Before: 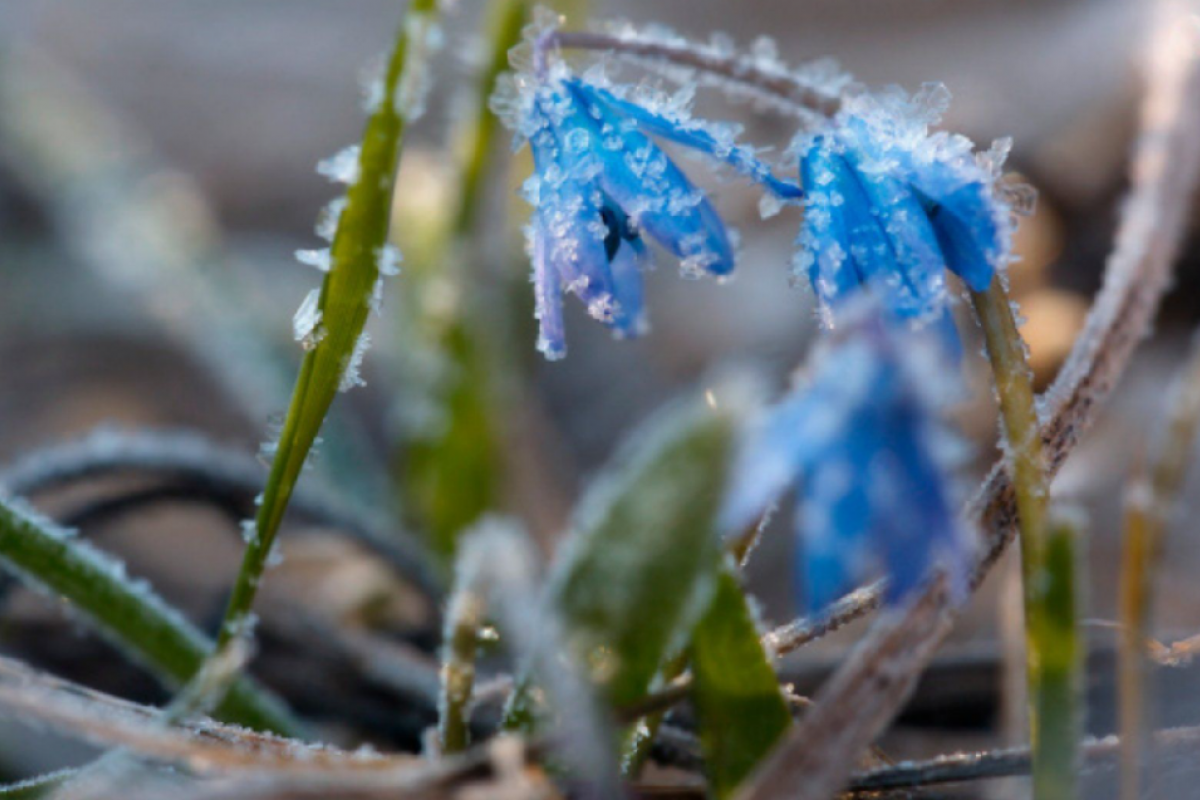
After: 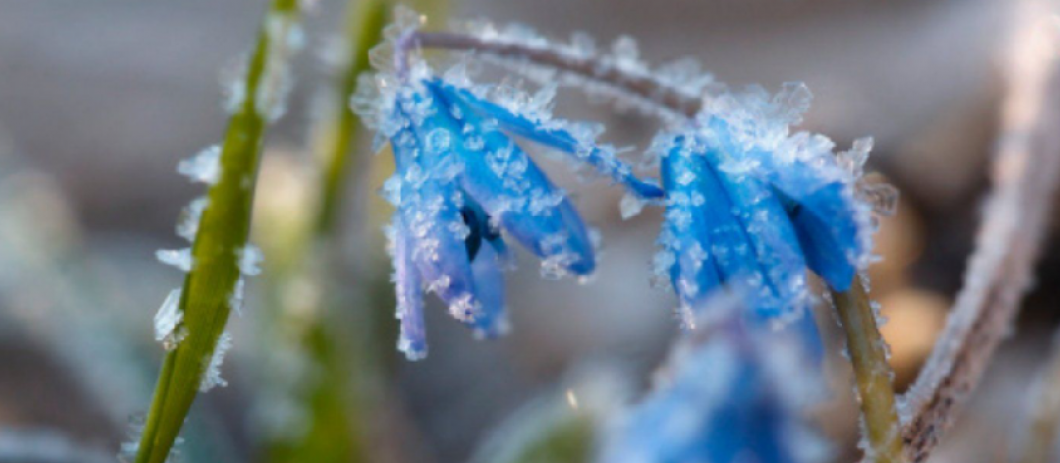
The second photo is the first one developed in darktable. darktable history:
crop and rotate: left 11.633%, bottom 42.115%
